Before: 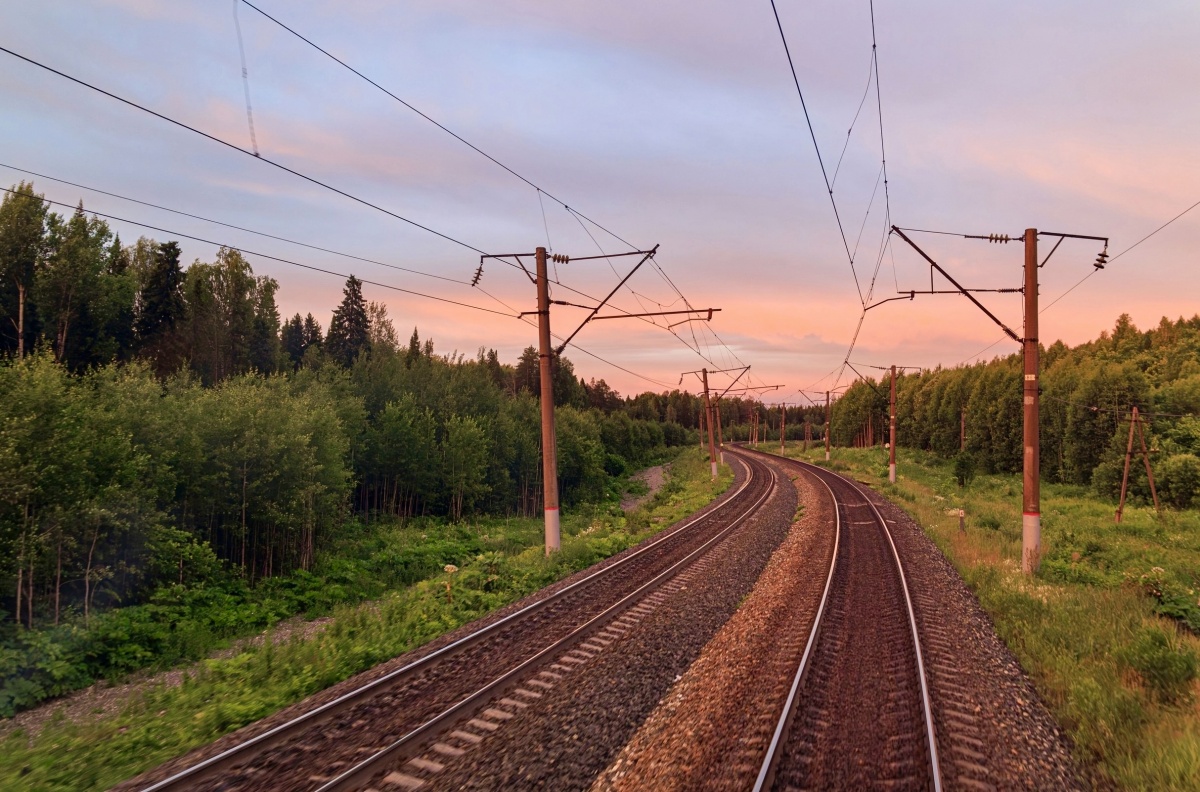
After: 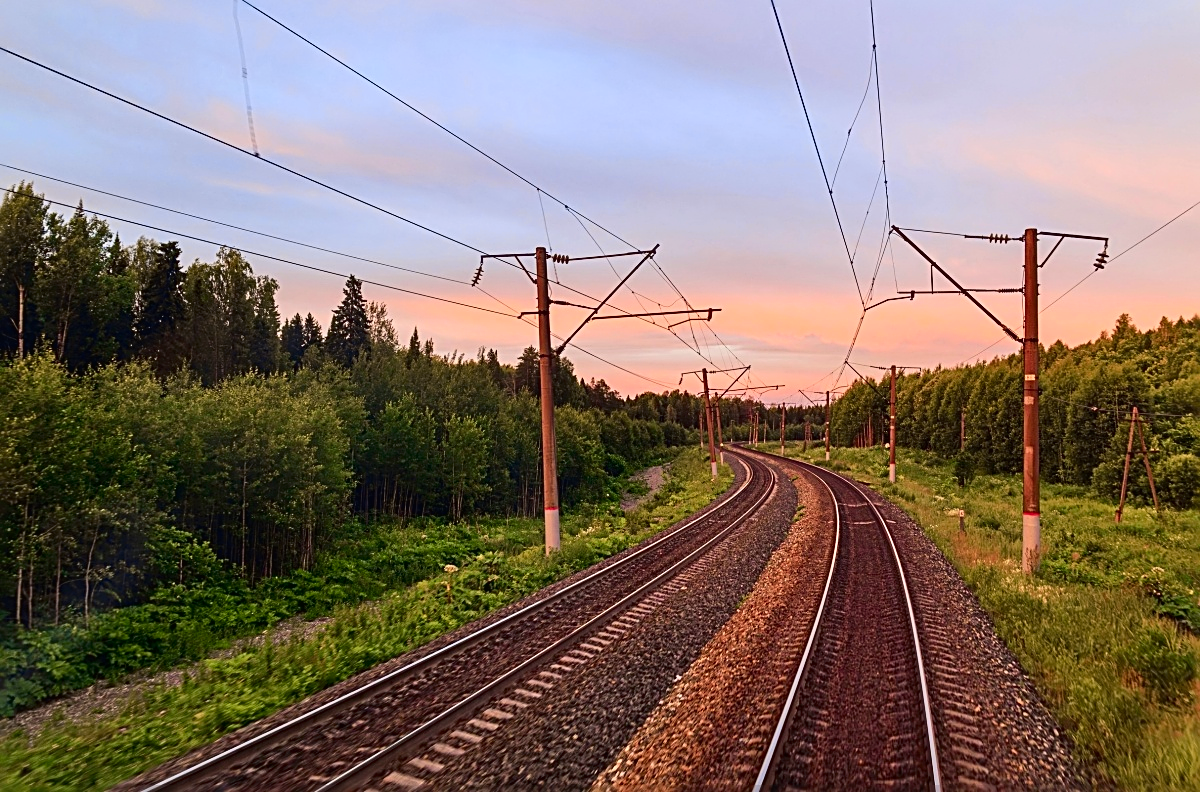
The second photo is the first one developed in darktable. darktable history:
tone curve: curves: ch0 [(0, 0.011) (0.139, 0.106) (0.295, 0.271) (0.499, 0.523) (0.739, 0.782) (0.857, 0.879) (1, 0.967)]; ch1 [(0, 0) (0.272, 0.249) (0.388, 0.385) (0.469, 0.456) (0.495, 0.497) (0.524, 0.518) (0.602, 0.623) (0.725, 0.779) (1, 1)]; ch2 [(0, 0) (0.125, 0.089) (0.353, 0.329) (0.443, 0.408) (0.502, 0.499) (0.548, 0.549) (0.608, 0.635) (1, 1)], color space Lab, independent channels, preserve colors none
color correction: saturation 0.98
sharpen: radius 2.584, amount 0.688
